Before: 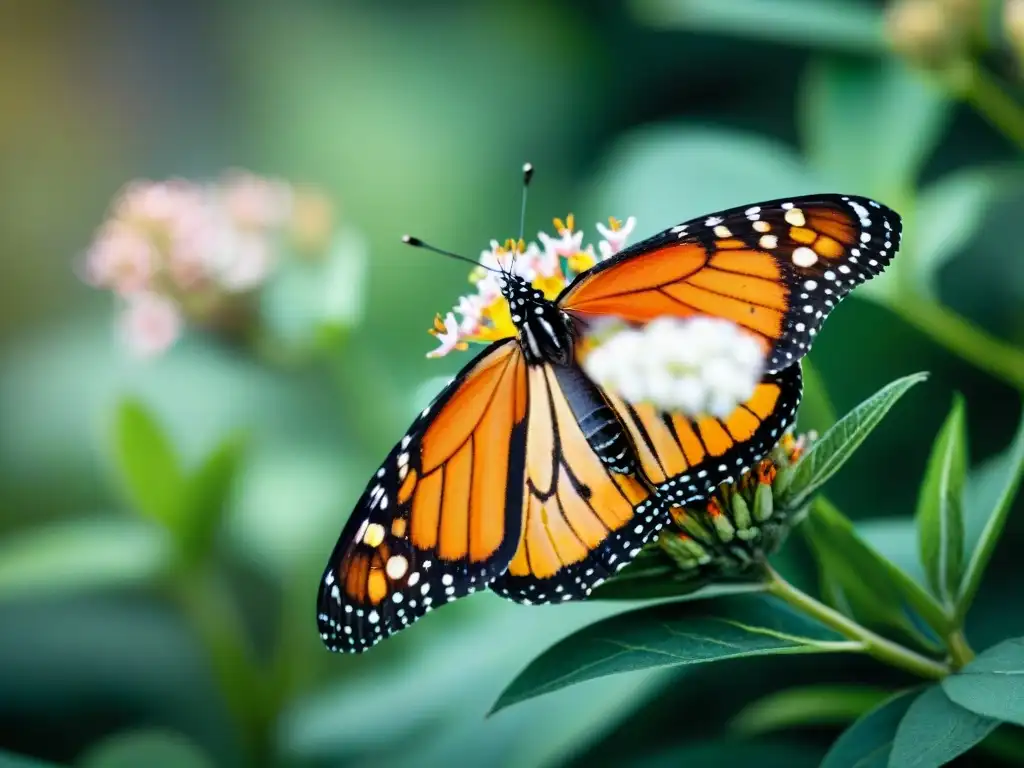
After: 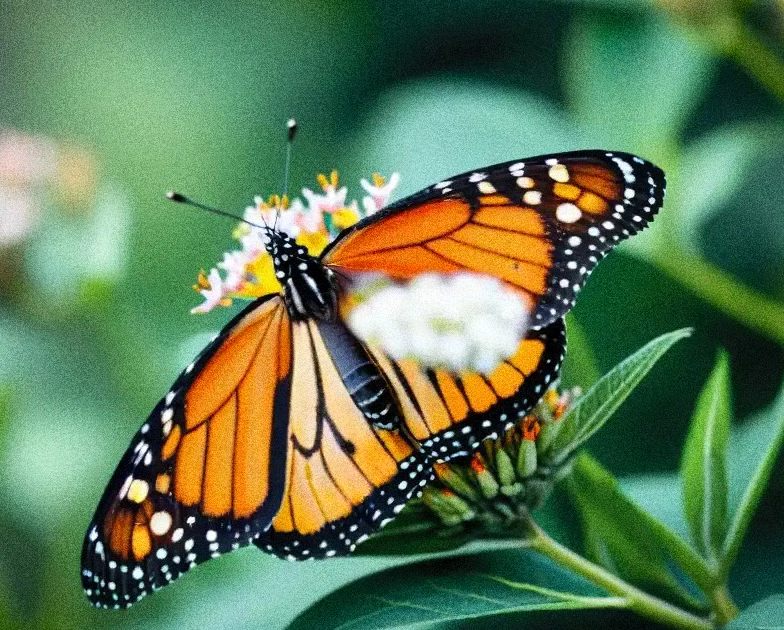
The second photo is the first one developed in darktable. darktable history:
crop: left 23.095%, top 5.827%, bottom 11.854%
fill light: on, module defaults
shadows and highlights: soften with gaussian
exposure: compensate highlight preservation false
grain: coarseness 14.49 ISO, strength 48.04%, mid-tones bias 35%
